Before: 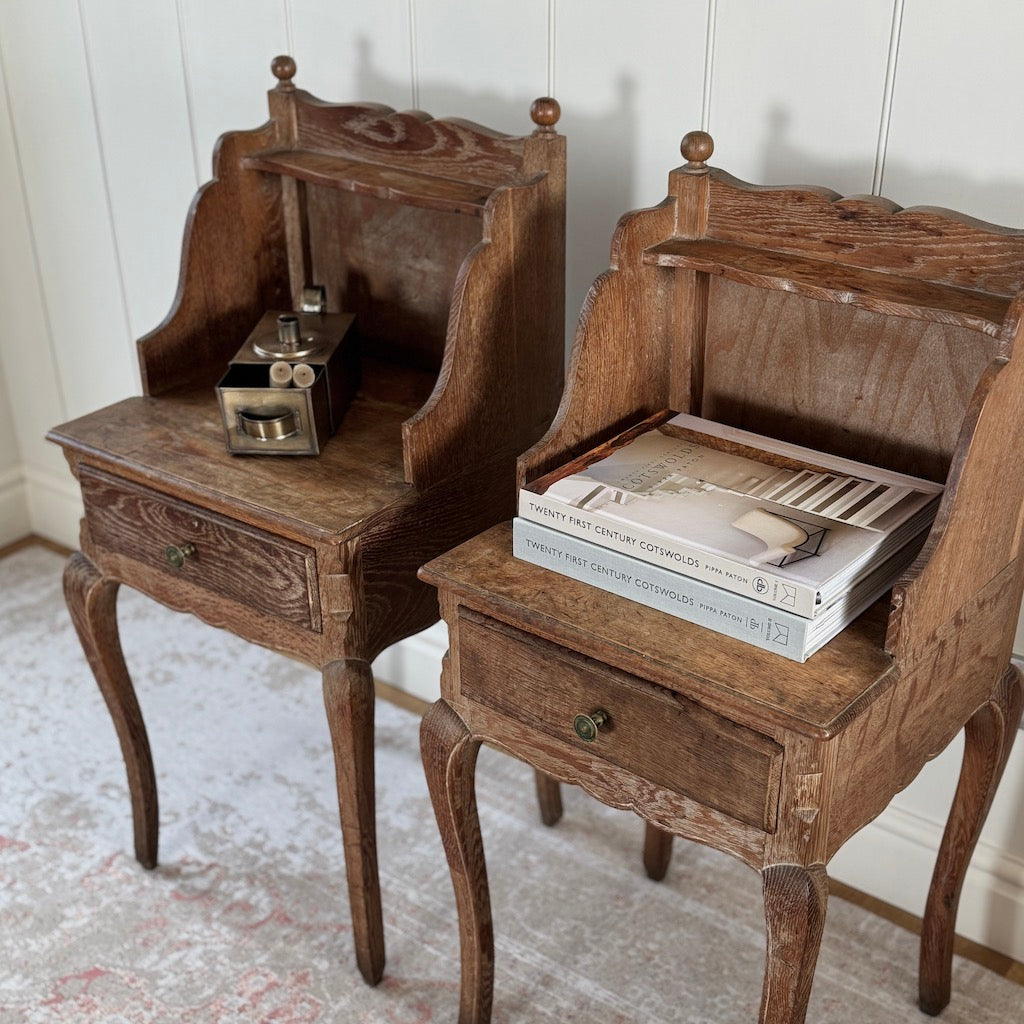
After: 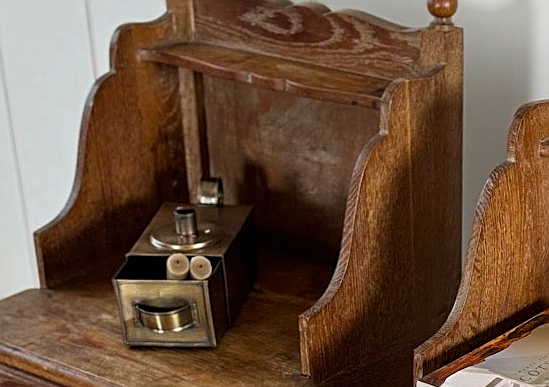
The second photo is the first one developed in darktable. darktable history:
sharpen: on, module defaults
crop: left 10.121%, top 10.631%, right 36.218%, bottom 51.526%
color balance rgb: linear chroma grading › global chroma 33.4%
